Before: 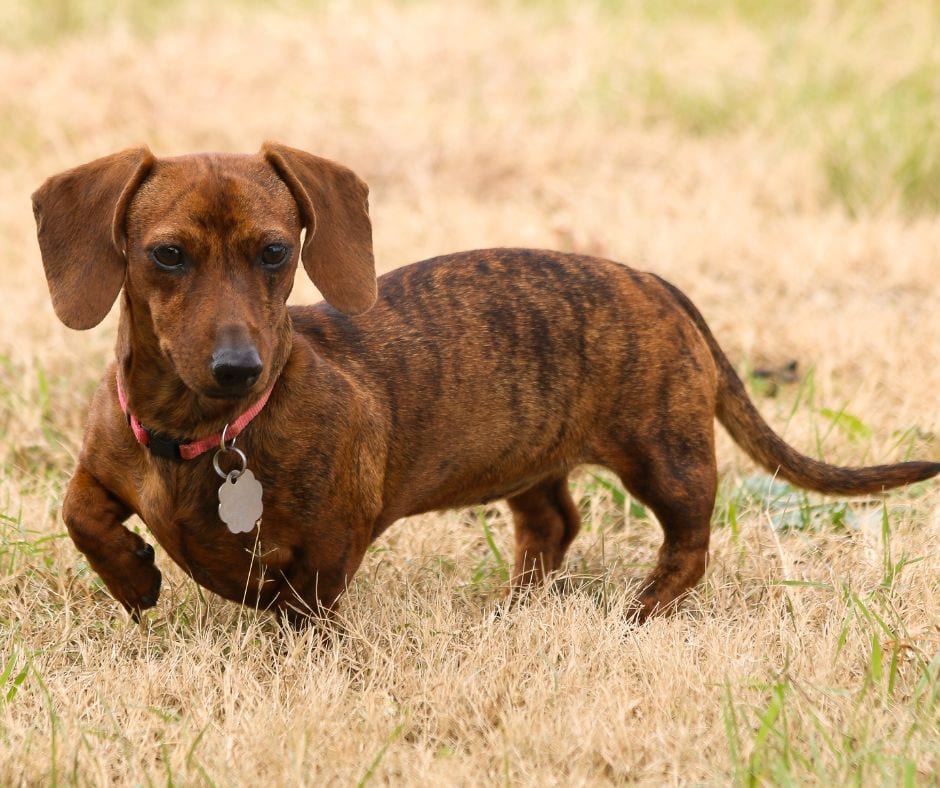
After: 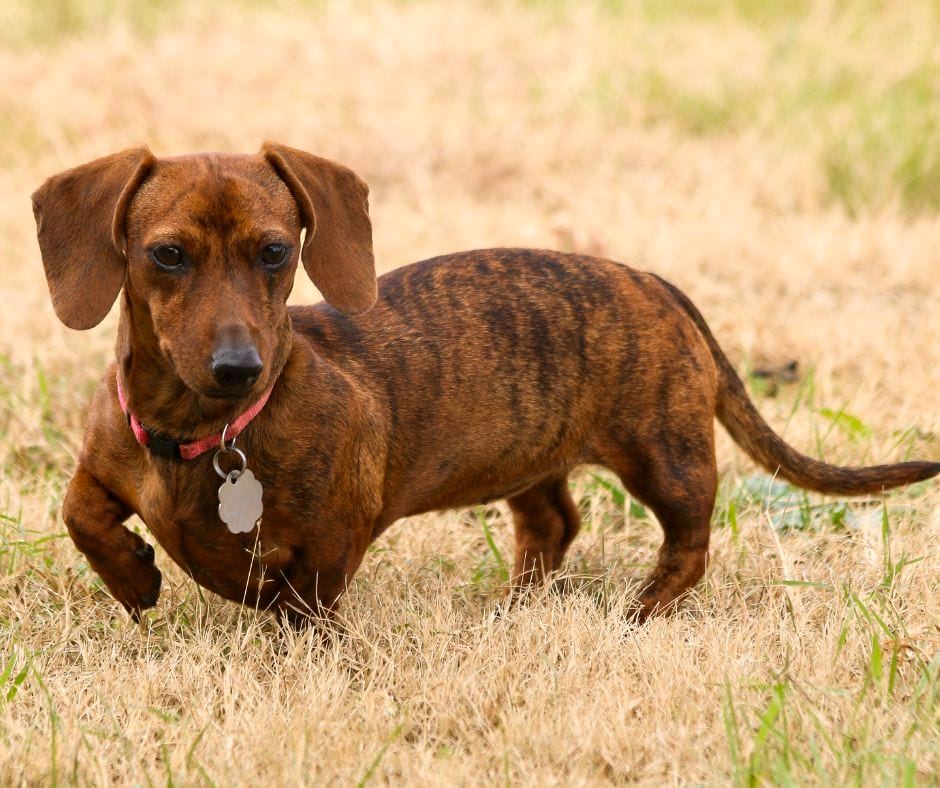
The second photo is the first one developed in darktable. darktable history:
color correction: highlights b* 0.052, saturation 1.12
contrast equalizer: y [[0.509, 0.517, 0.523, 0.523, 0.517, 0.509], [0.5 ×6], [0.5 ×6], [0 ×6], [0 ×6]], mix 0.764
